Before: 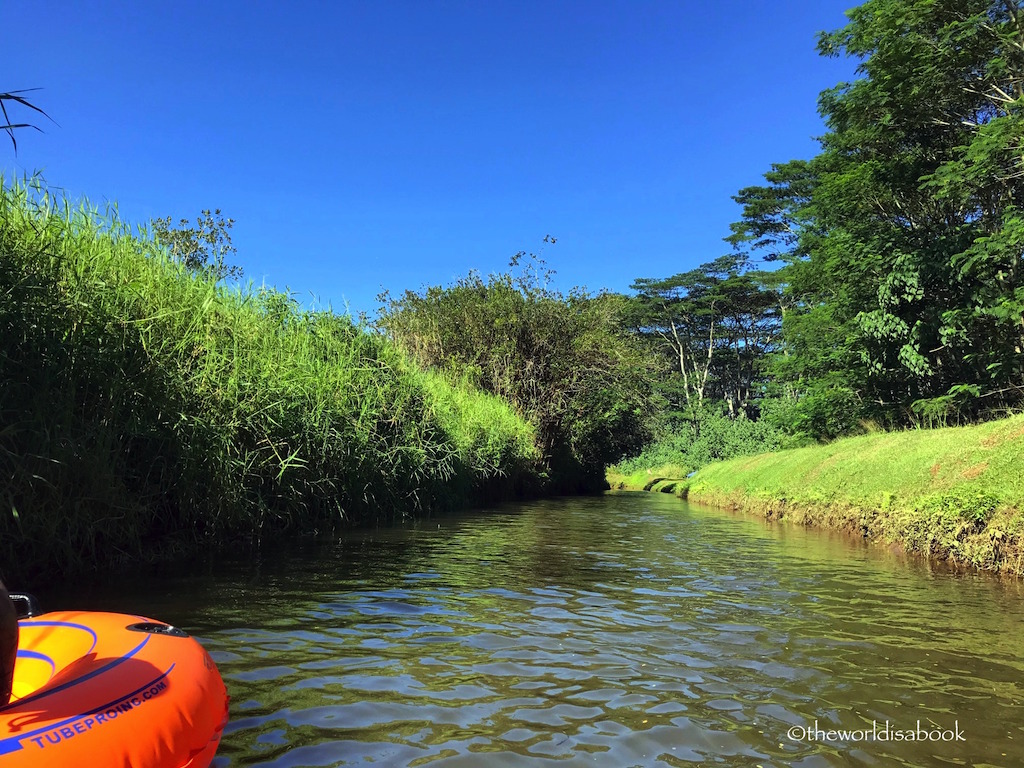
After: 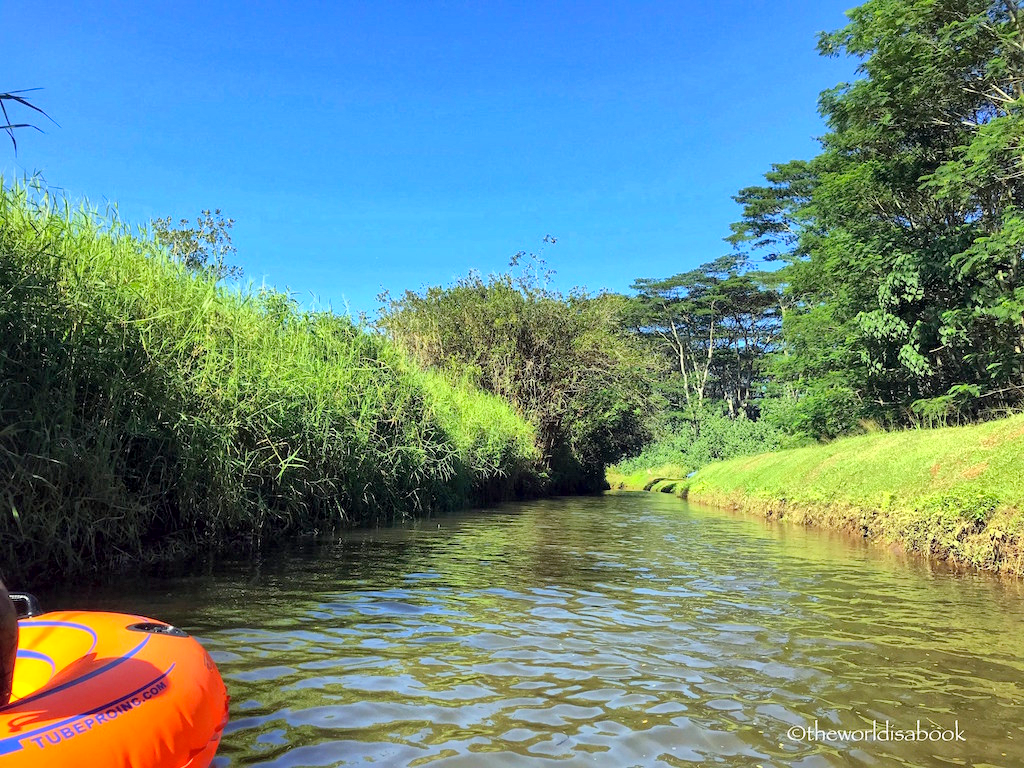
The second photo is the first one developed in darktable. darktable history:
contrast brightness saturation: saturation 0.18
global tonemap: drago (1, 100), detail 1
